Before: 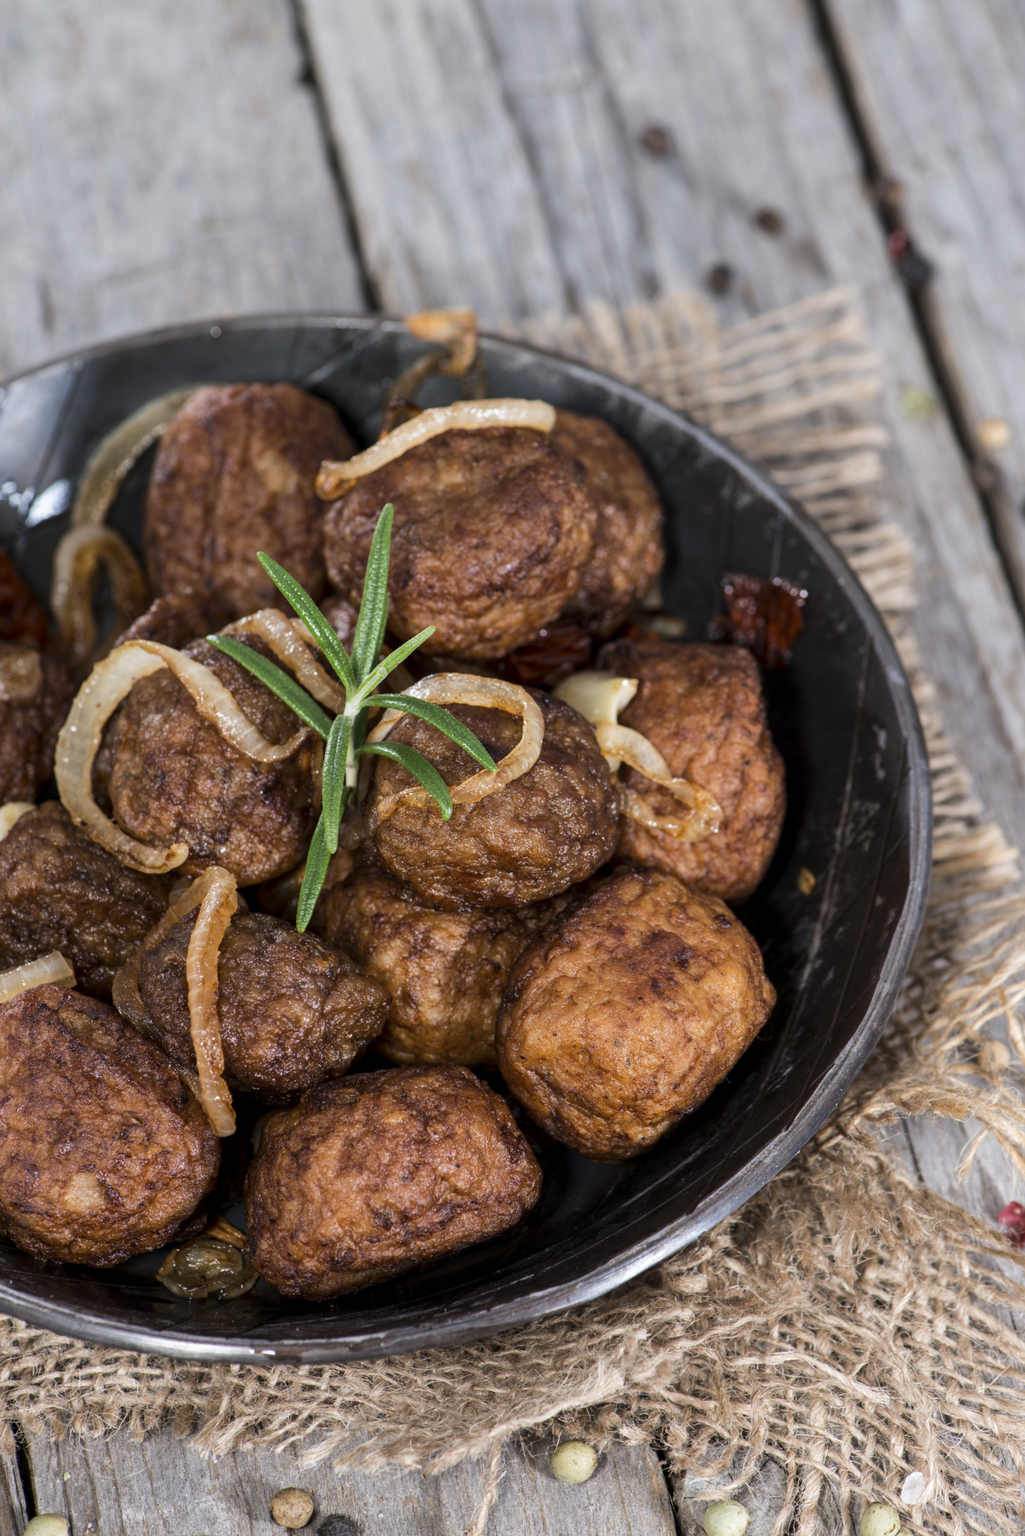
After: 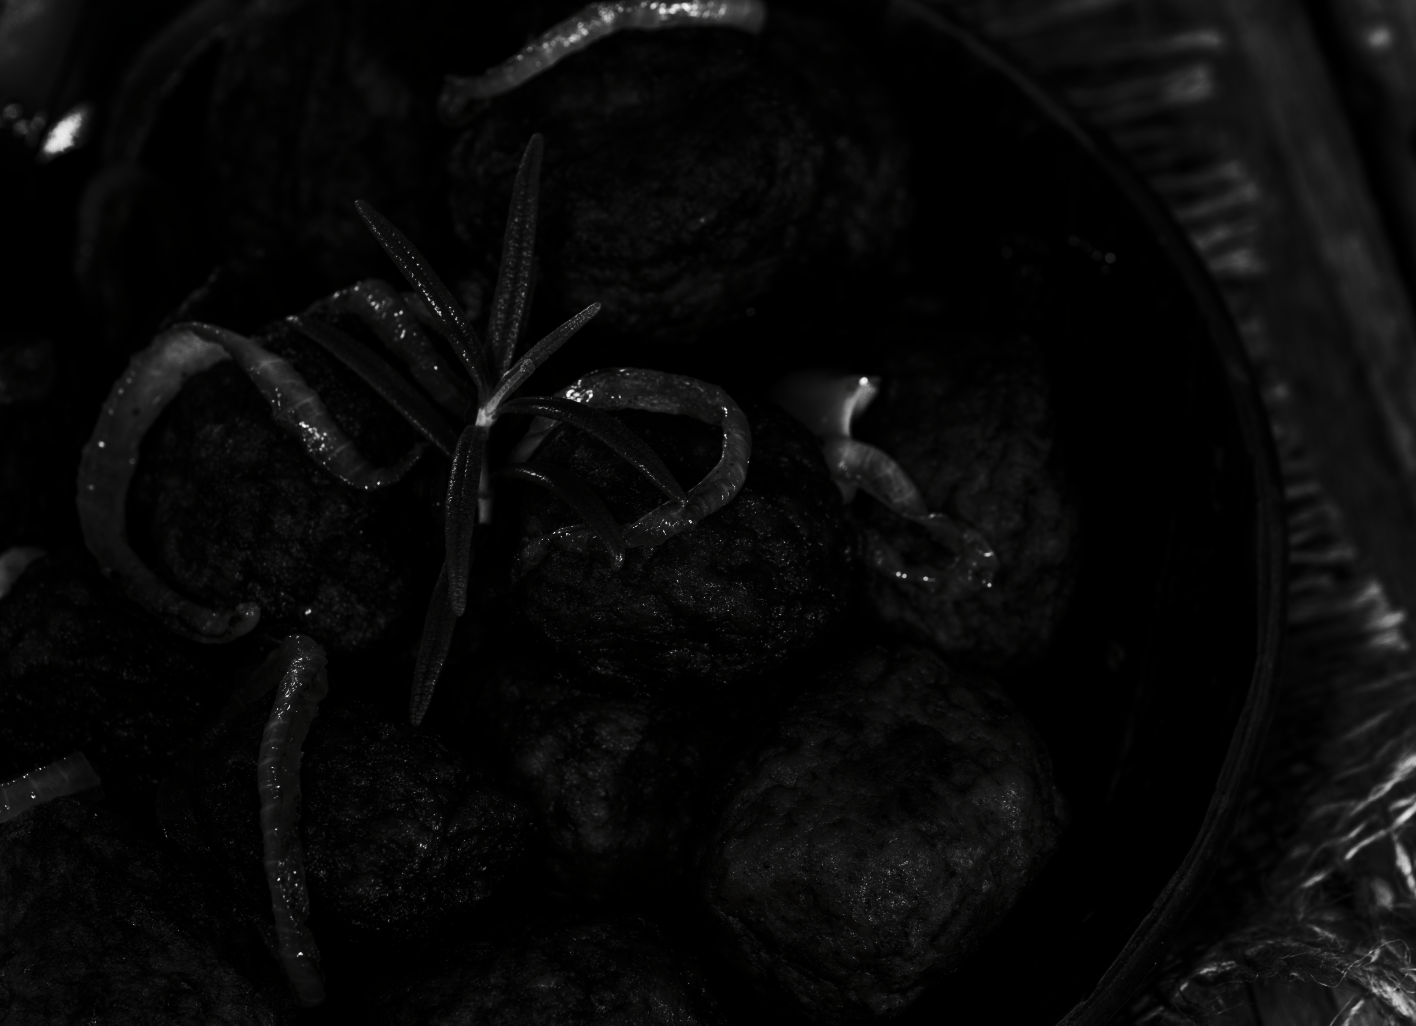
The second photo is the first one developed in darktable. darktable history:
crop and rotate: top 26.533%, bottom 25.073%
contrast brightness saturation: contrast 0.024, brightness -0.994, saturation -0.99
base curve: curves: ch0 [(0, 0) (0.564, 0.291) (0.802, 0.731) (1, 1)]
